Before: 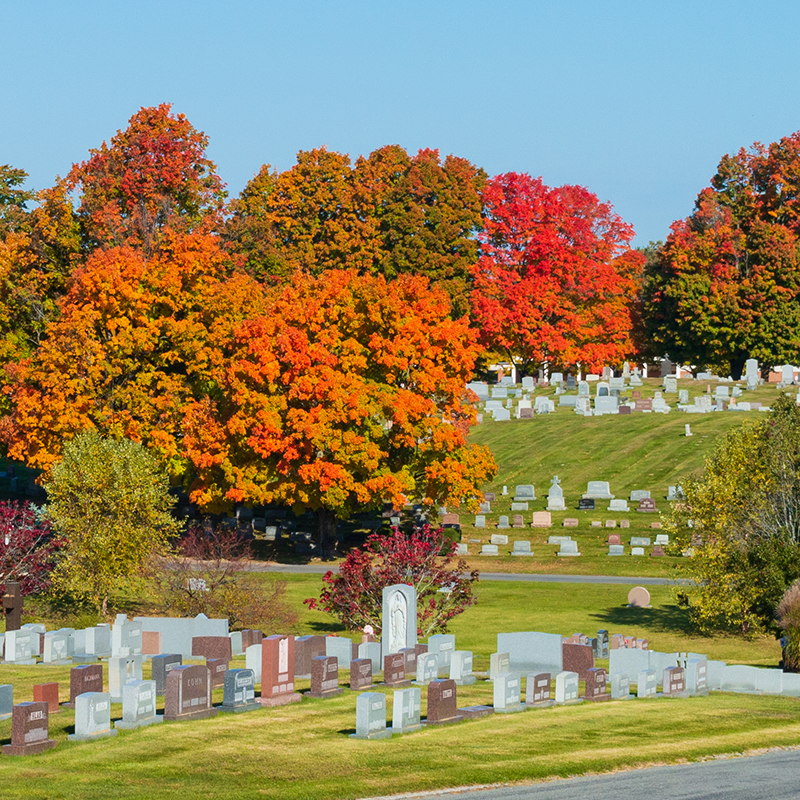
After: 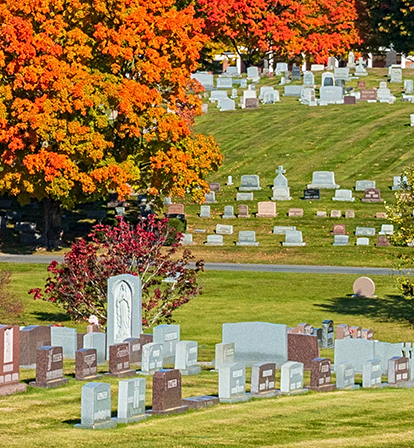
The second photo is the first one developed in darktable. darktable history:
contrast equalizer: y [[0.5, 0.5, 0.5, 0.539, 0.64, 0.611], [0.5 ×6], [0.5 ×6], [0 ×6], [0 ×6]]
crop: left 34.479%, top 38.822%, right 13.718%, bottom 5.172%
